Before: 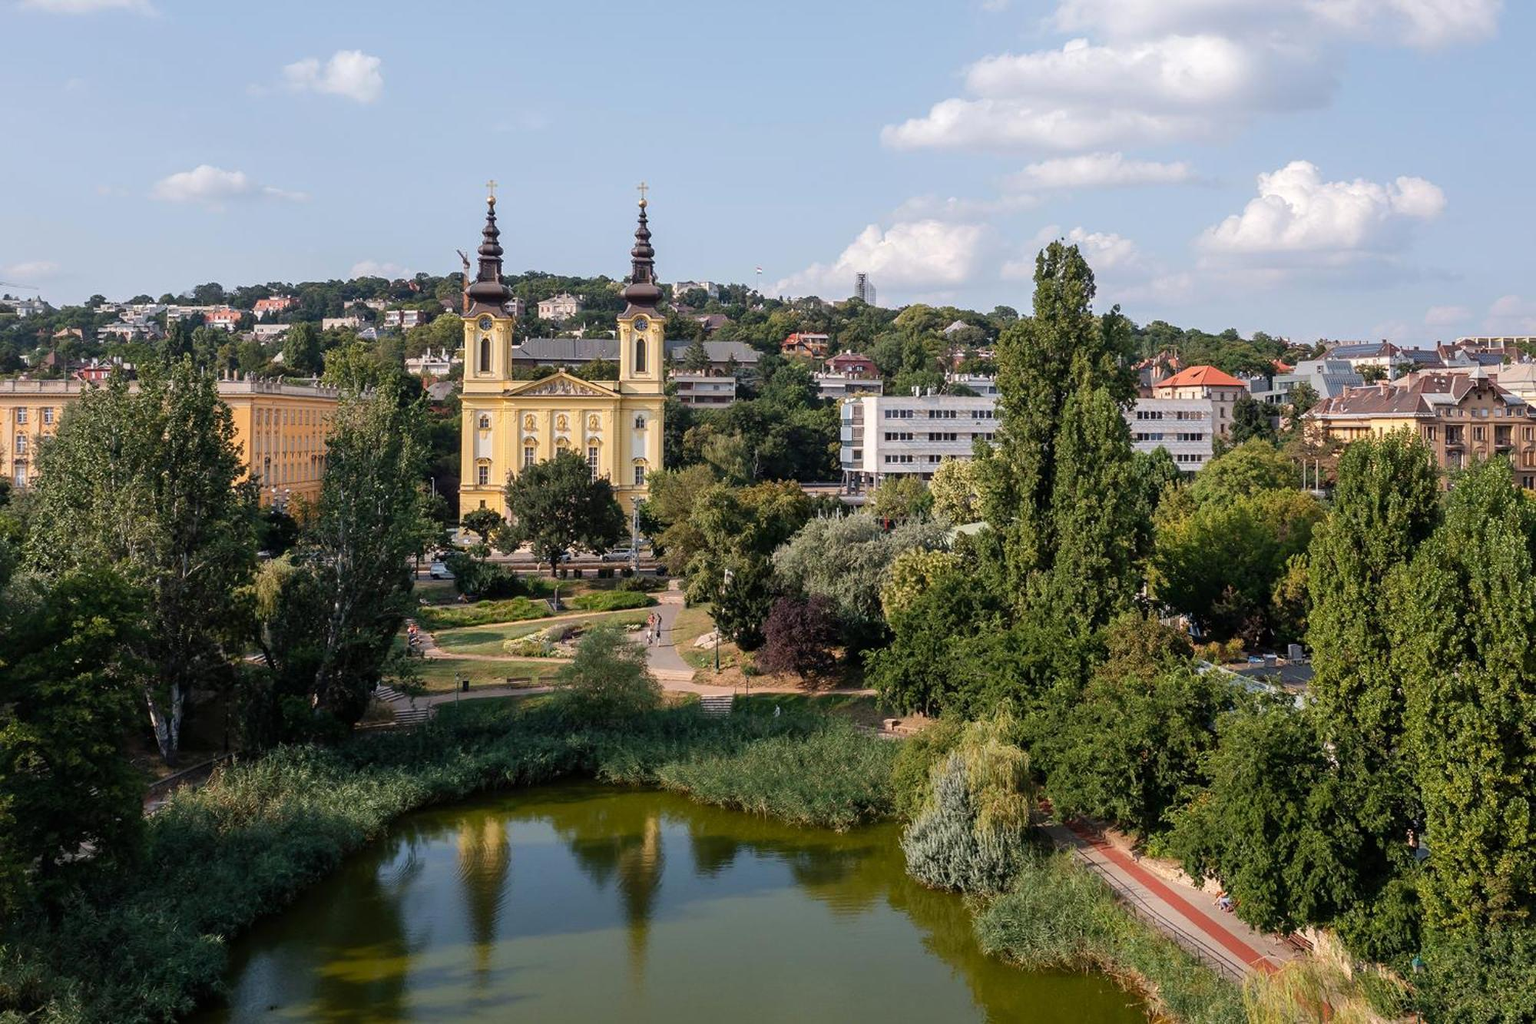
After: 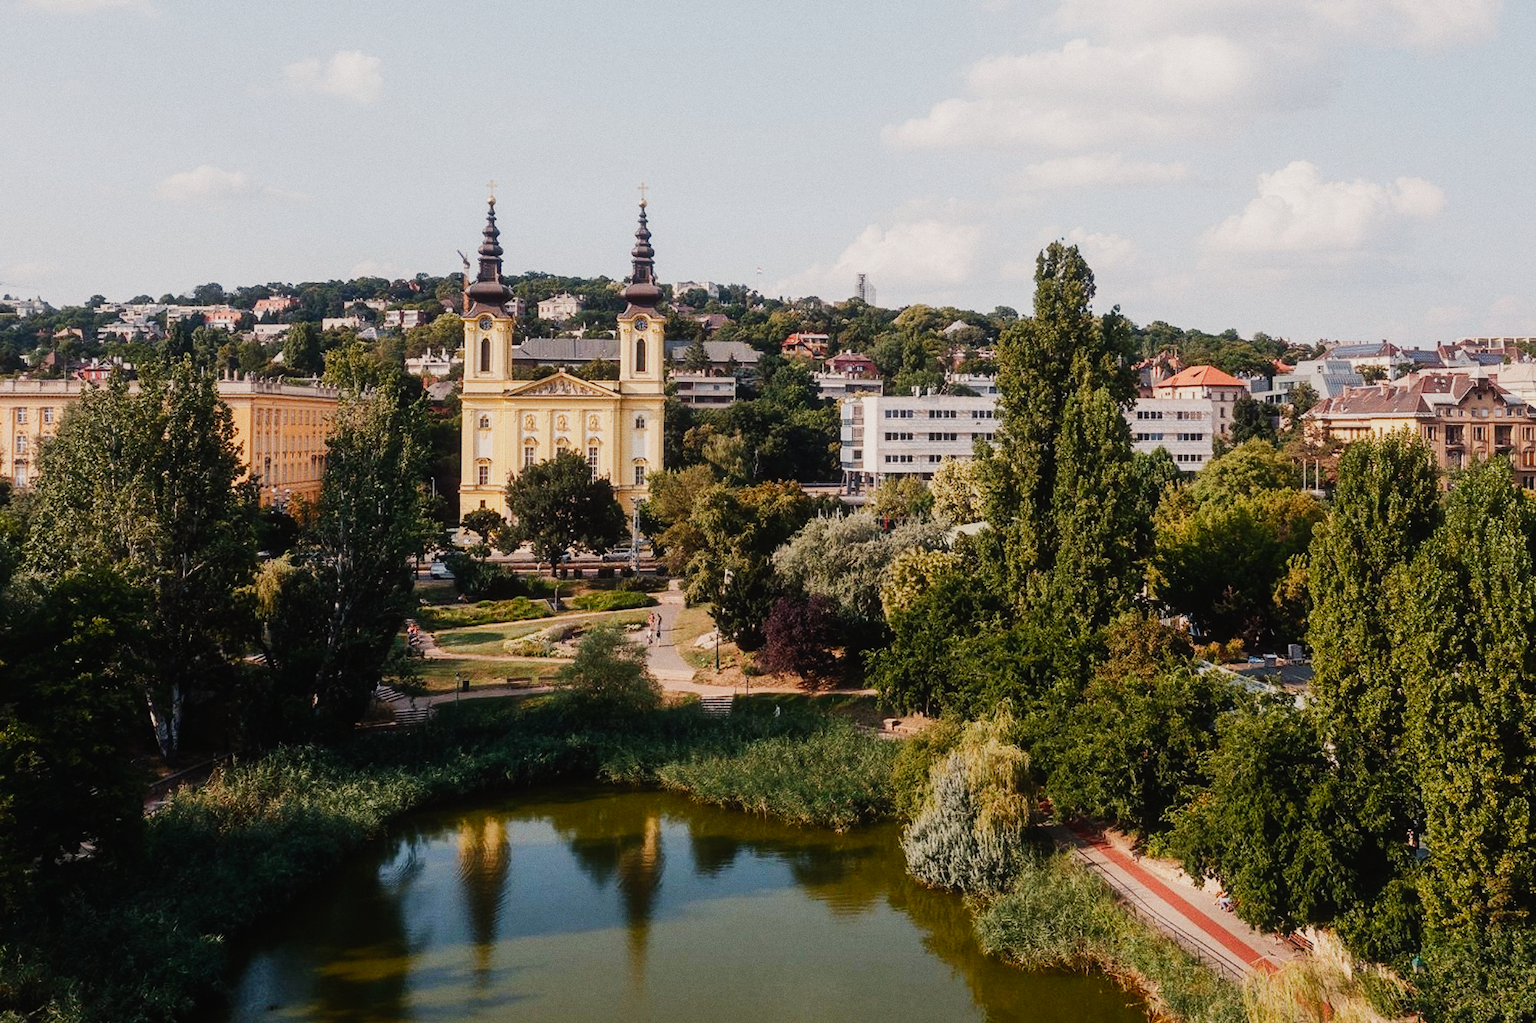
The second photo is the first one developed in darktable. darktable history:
contrast equalizer "negative clarity": octaves 7, y [[0.6 ×6], [0.55 ×6], [0 ×6], [0 ×6], [0 ×6]], mix -0.2
color balance rgb "creative|film": shadows lift › chroma 2%, shadows lift › hue 247.2°, power › chroma 0.3%, power › hue 25.2°, highlights gain › chroma 3%, highlights gain › hue 60°, global offset › luminance 0.75%, perceptual saturation grading › global saturation 20%, perceptual saturation grading › highlights -20%, perceptual saturation grading › shadows 30%, global vibrance 20%
diffuse or sharpen "bloom 10%": radius span 32, 1st order speed 50%, 2nd order speed 50%, 3rd order speed 50%, 4th order speed 50% | blend: blend mode normal, opacity 10%; mask: uniform (no mask)
rgb primaries "creative|film": red hue 0.019, red purity 0.907, green hue 0.07, green purity 0.883, blue hue -0.093, blue purity 0.96
sigmoid: contrast 1.6, skew -0.2, preserve hue 0%, red attenuation 0.1, red rotation 0.035, green attenuation 0.1, green rotation -0.017, blue attenuation 0.15, blue rotation -0.052, base primaries Rec2020
tone equalizer "_builtin_contrast tone curve | soft": -8 EV -0.417 EV, -7 EV -0.389 EV, -6 EV -0.333 EV, -5 EV -0.222 EV, -3 EV 0.222 EV, -2 EV 0.333 EV, -1 EV 0.389 EV, +0 EV 0.417 EV, edges refinement/feathering 500, mask exposure compensation -1.57 EV, preserve details no
grain "film": coarseness 0.09 ISO
